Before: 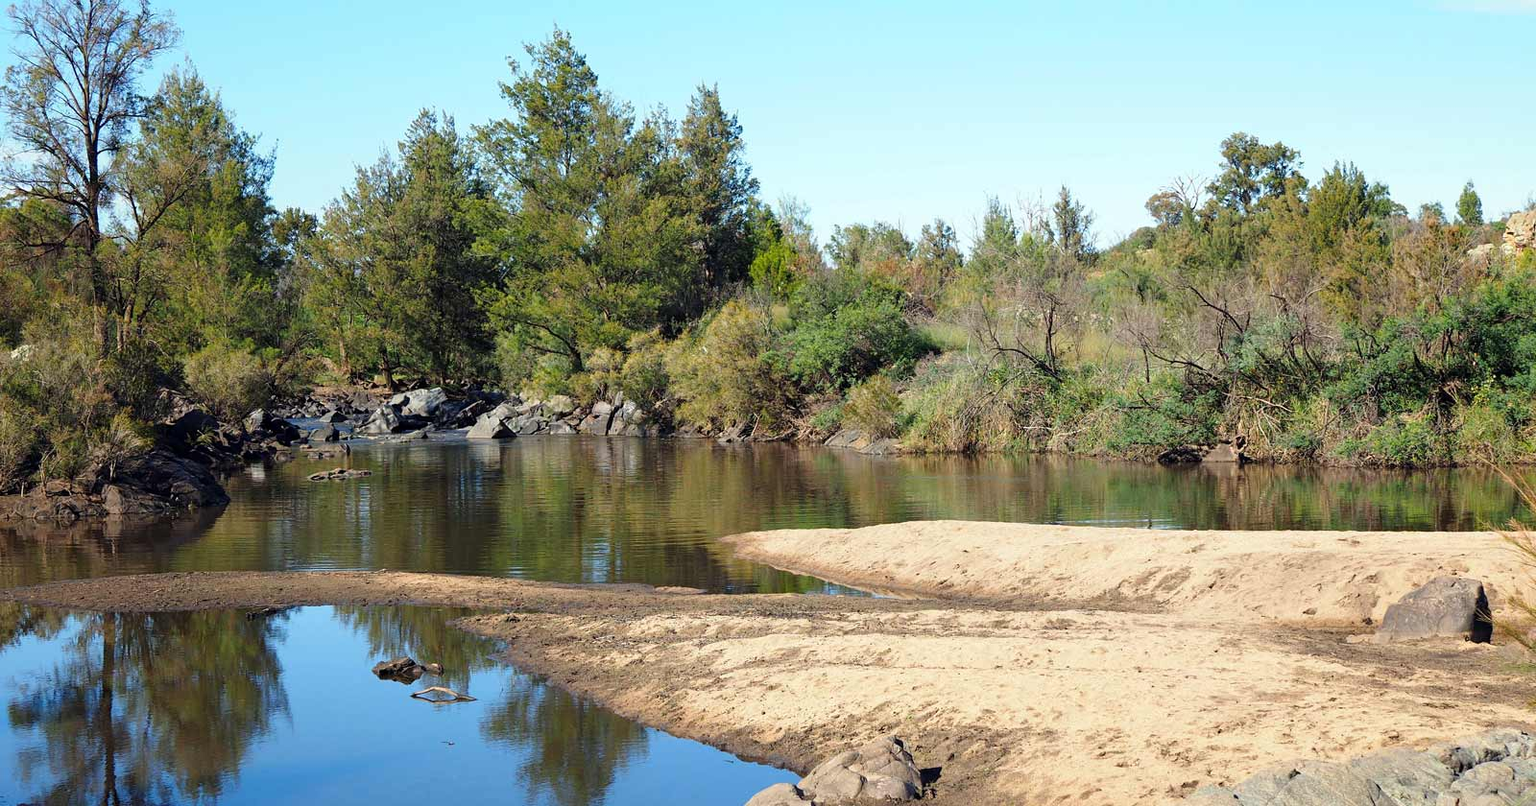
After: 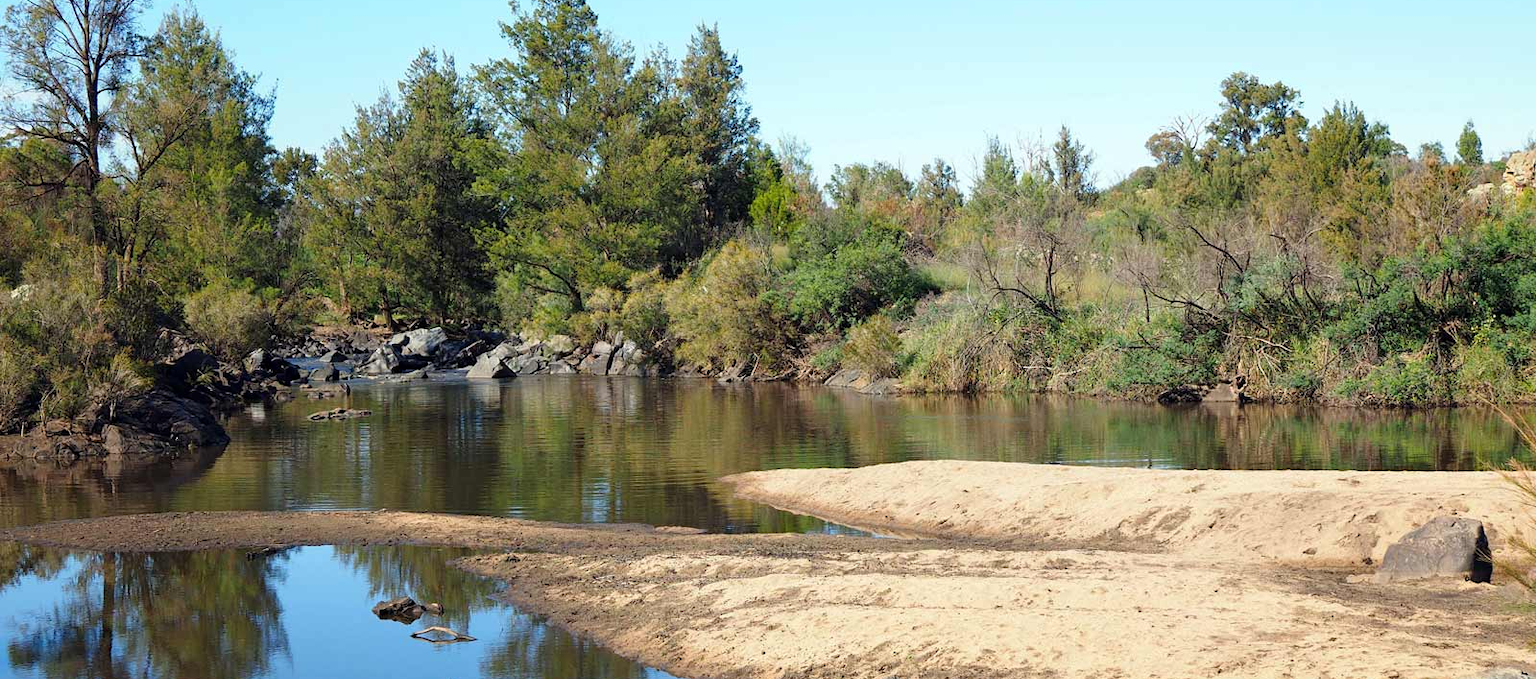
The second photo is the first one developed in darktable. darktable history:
crop: top 7.609%, bottom 8.02%
